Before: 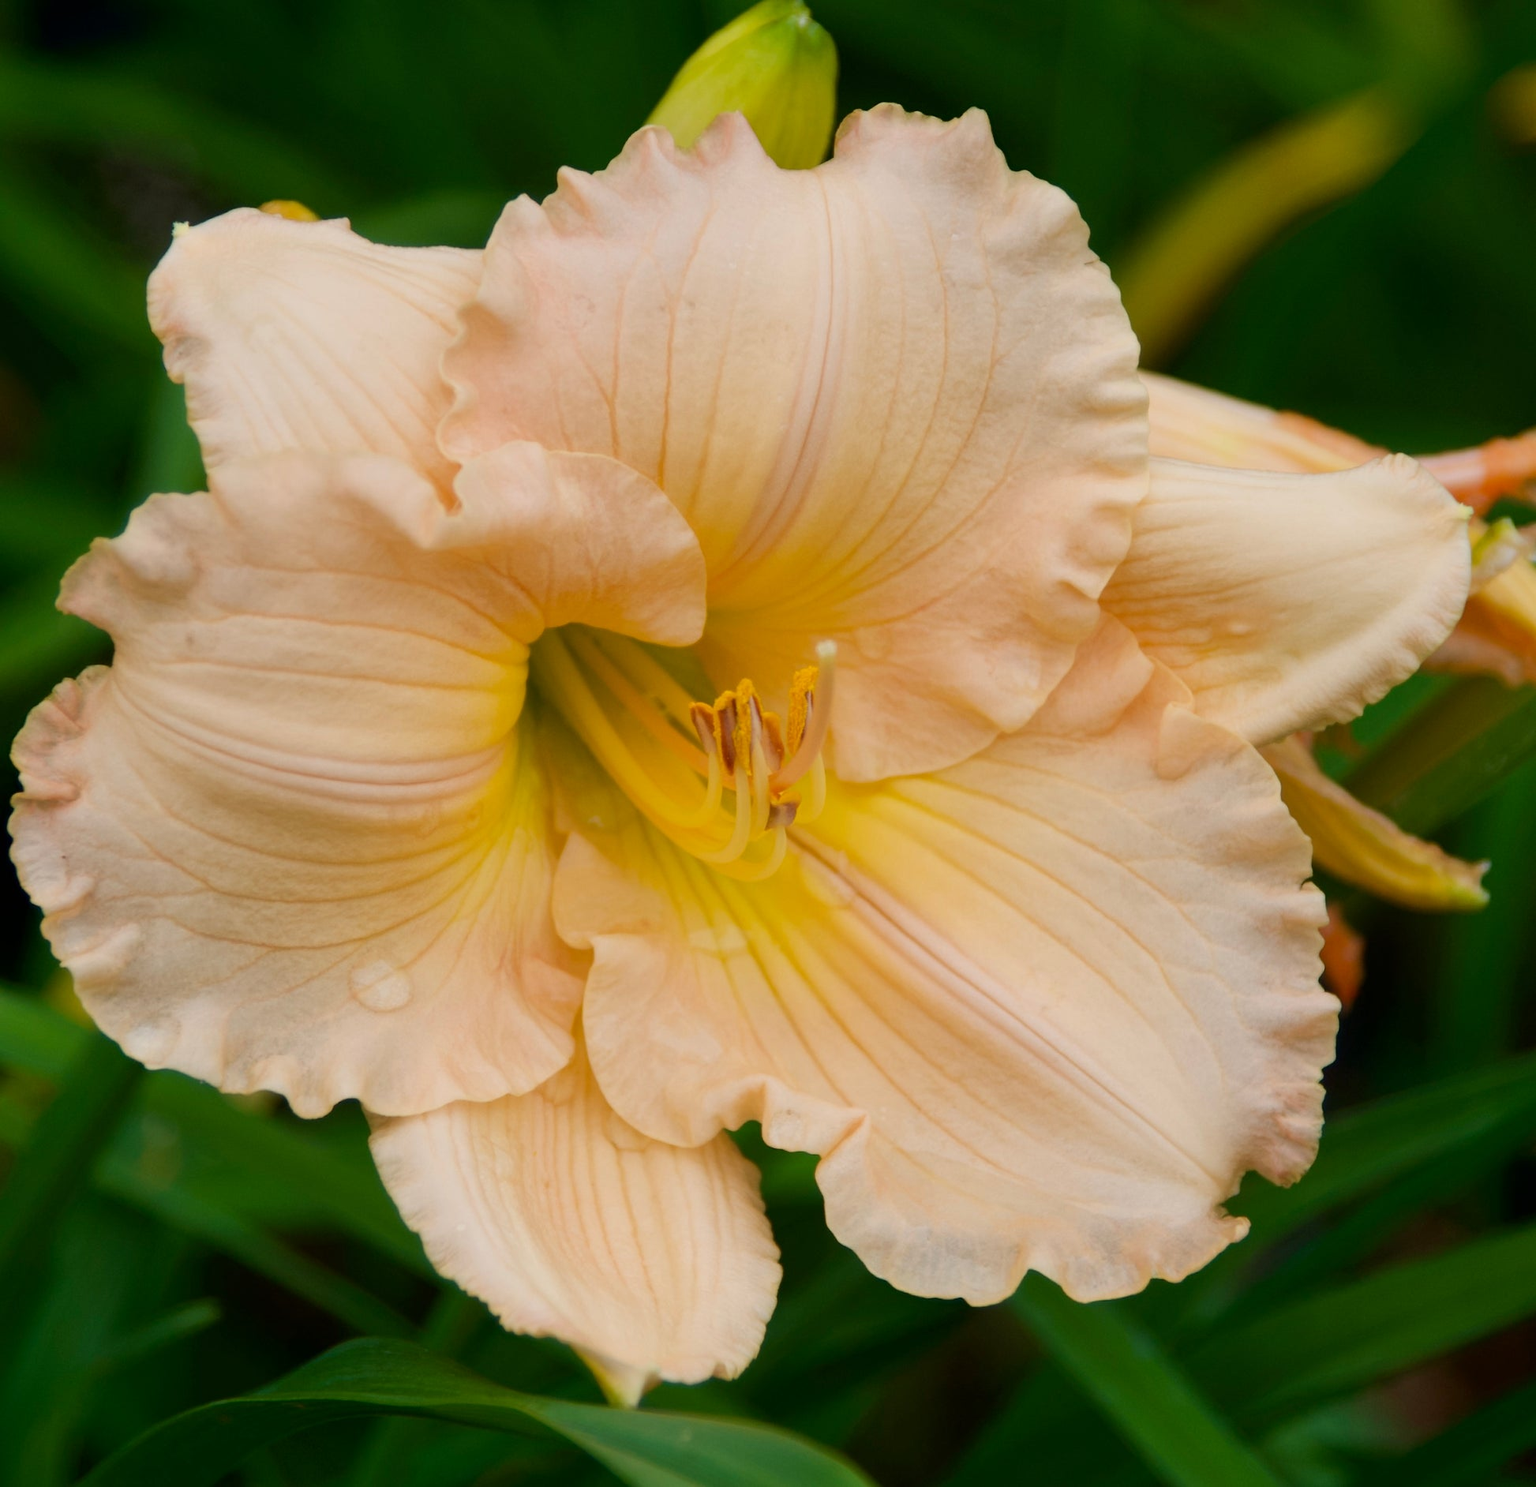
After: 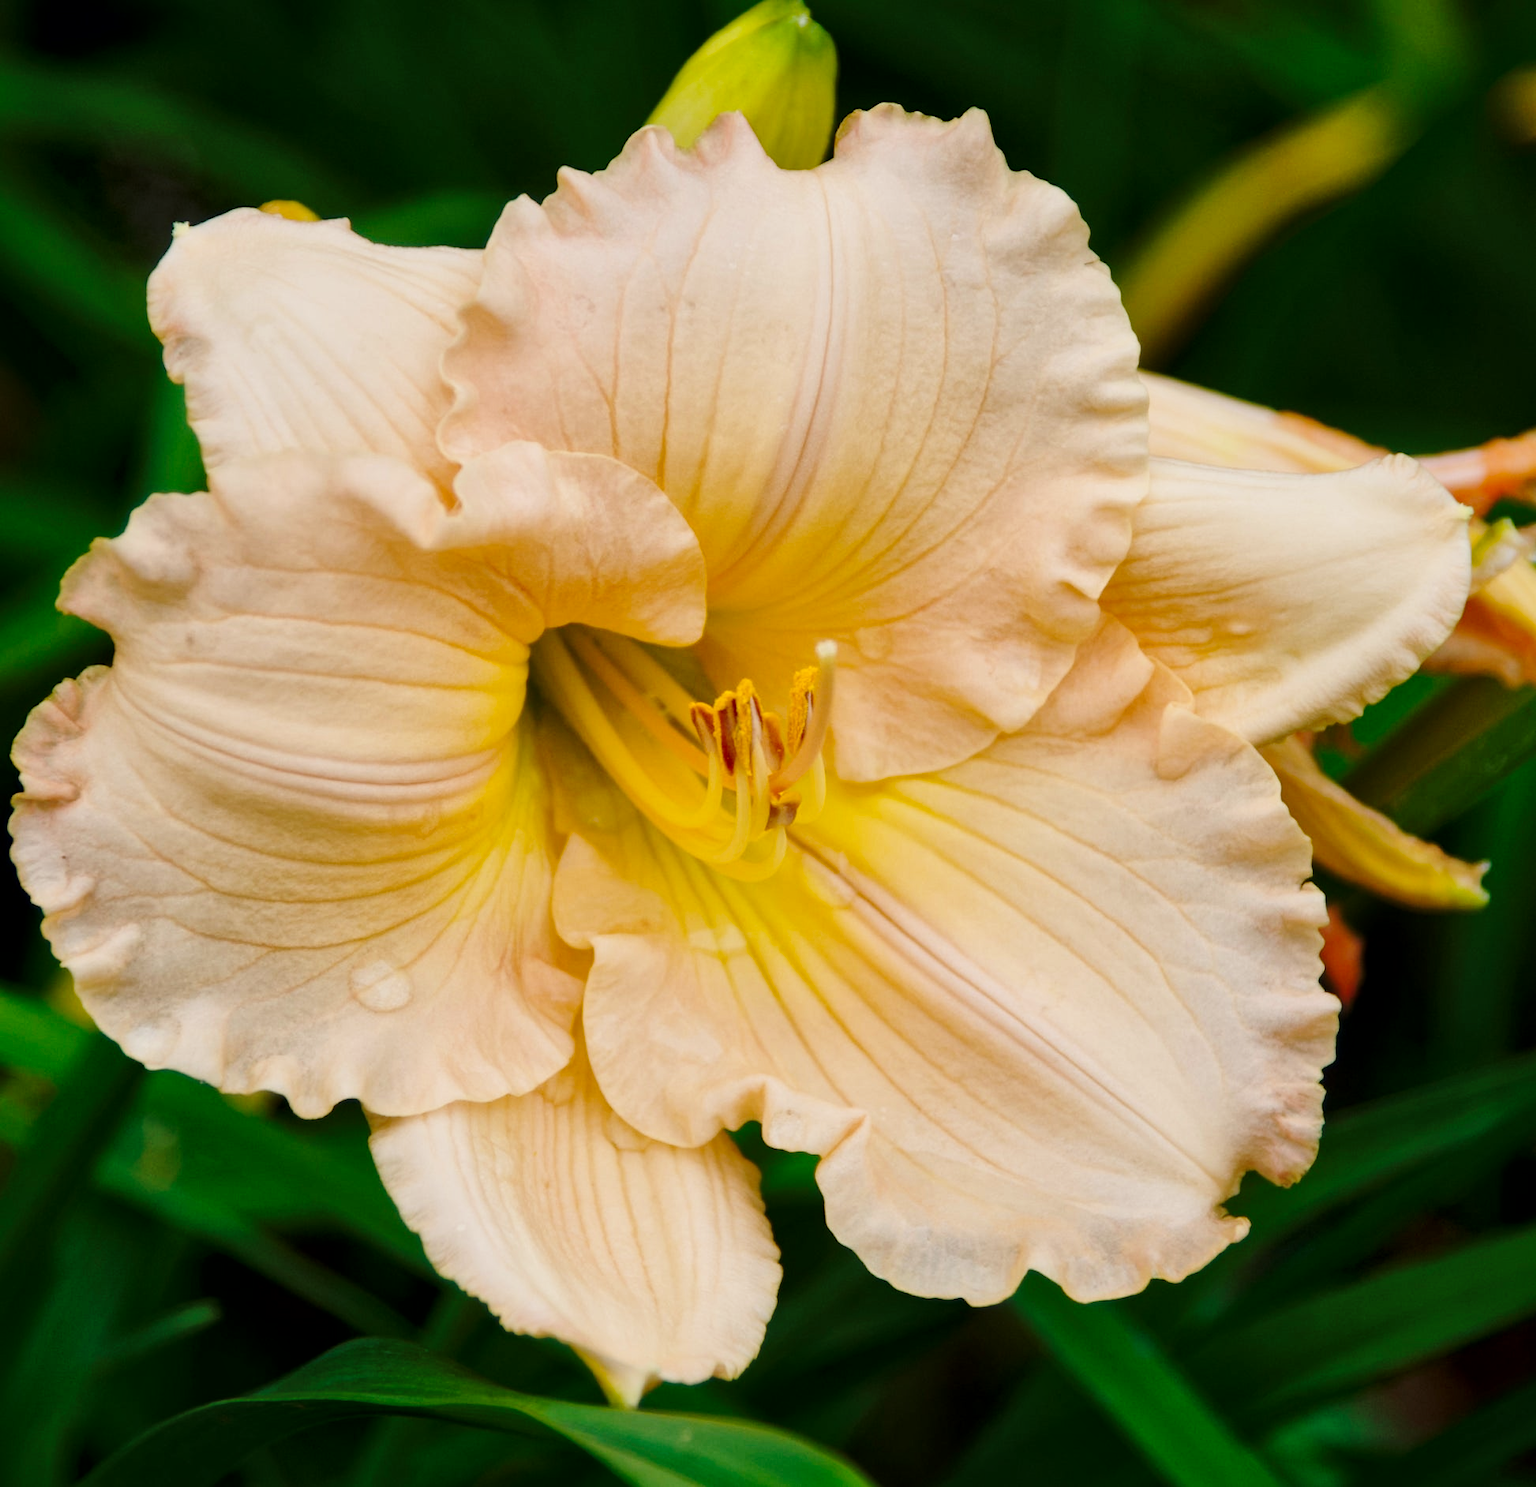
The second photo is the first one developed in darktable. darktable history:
base curve: curves: ch0 [(0, 0) (0.028, 0.03) (0.121, 0.232) (0.46, 0.748) (0.859, 0.968) (1, 1)], preserve colors none
local contrast: mode bilateral grid, contrast 20, coarseness 50, detail 140%, midtone range 0.2
exposure: exposure -0.582 EV, compensate highlight preservation false
